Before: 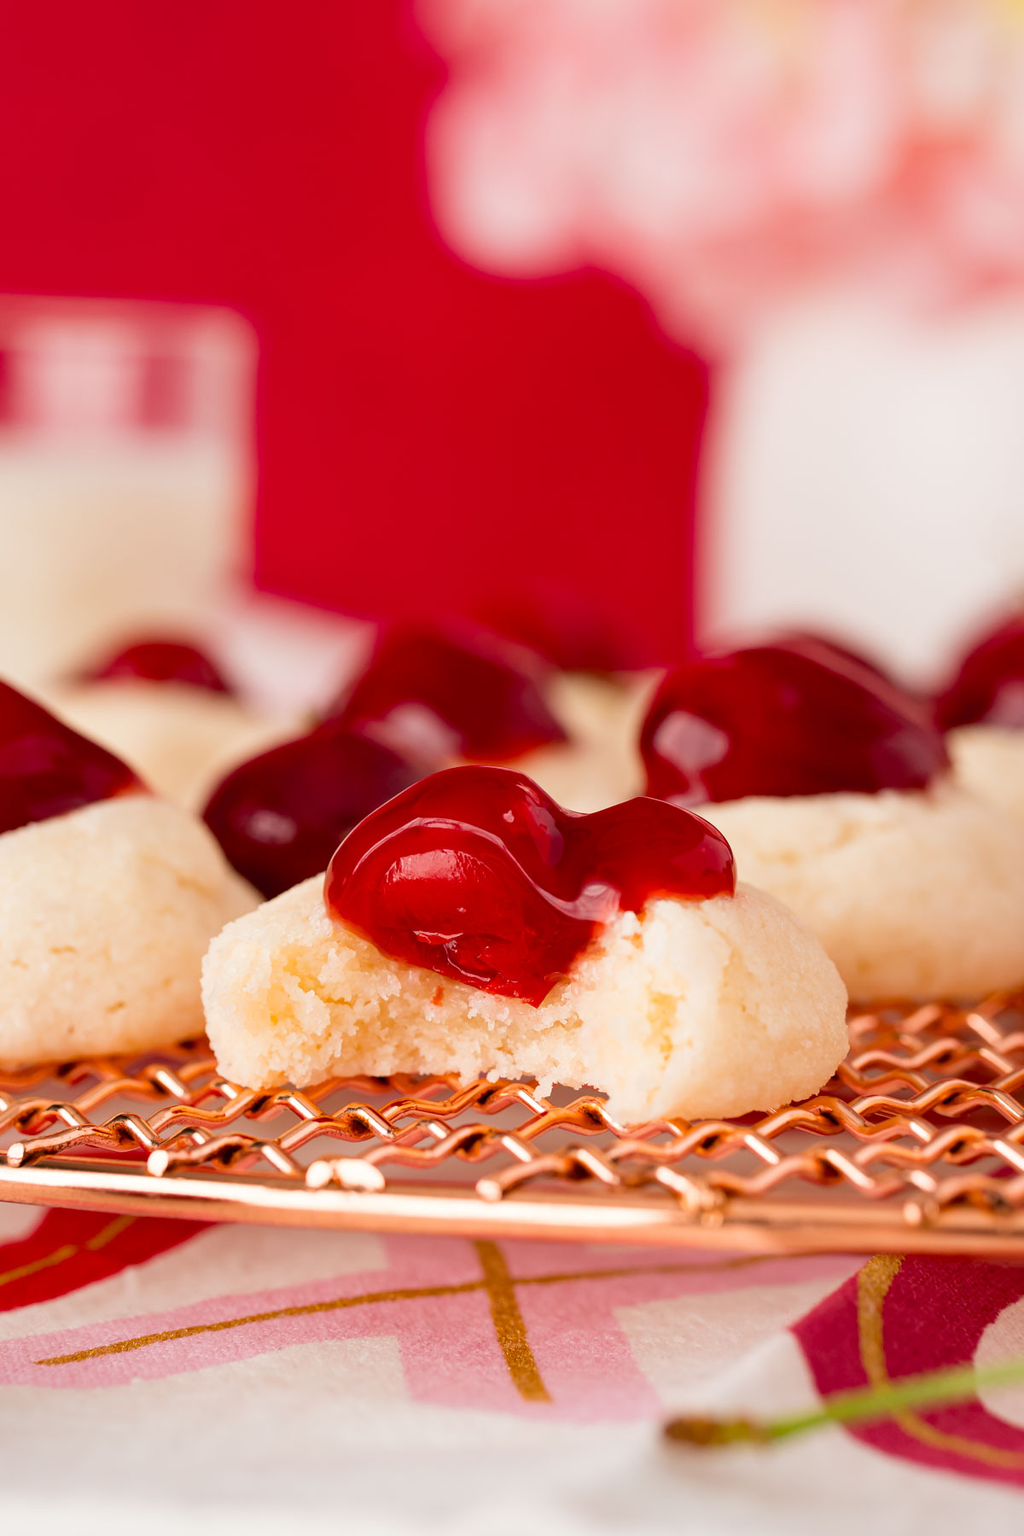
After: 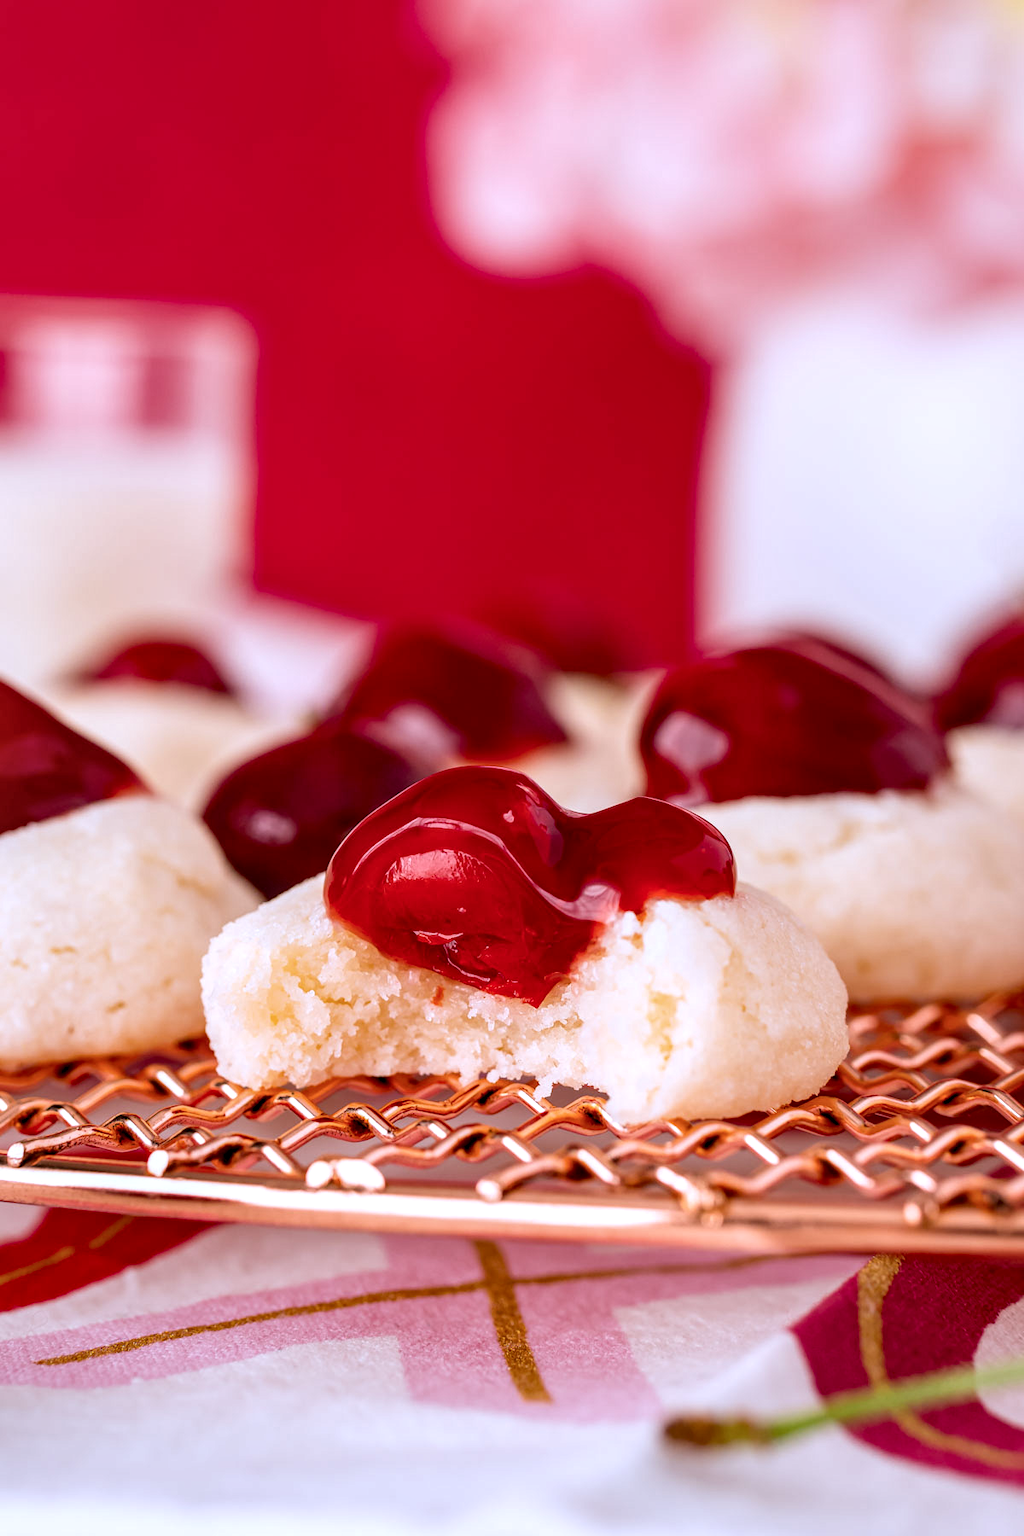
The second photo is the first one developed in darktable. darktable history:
color calibration: illuminant custom, x 0.373, y 0.388, temperature 4271.36 K
local contrast: detail 150%
